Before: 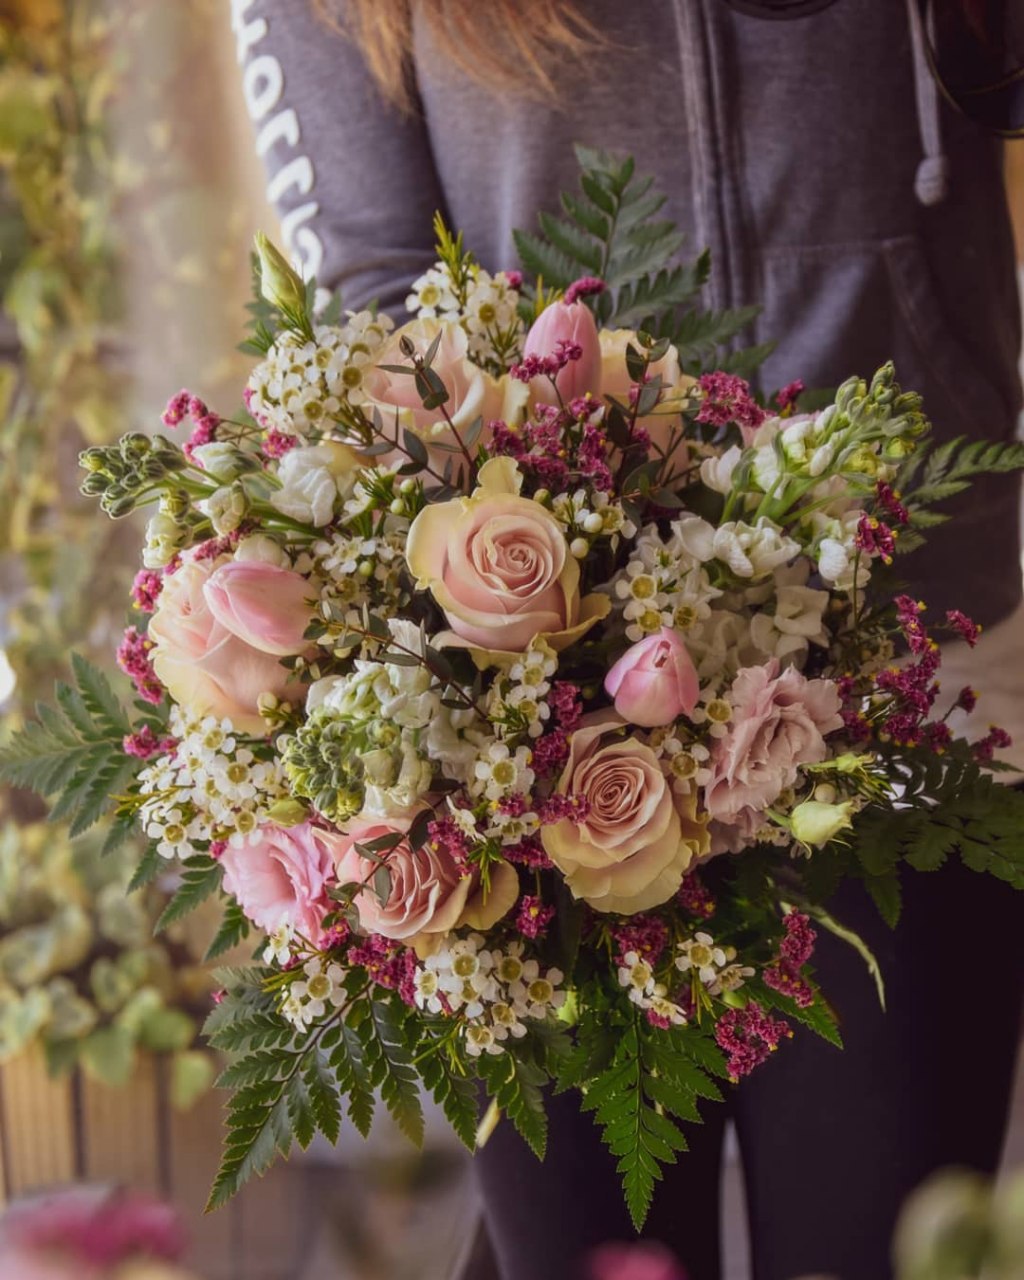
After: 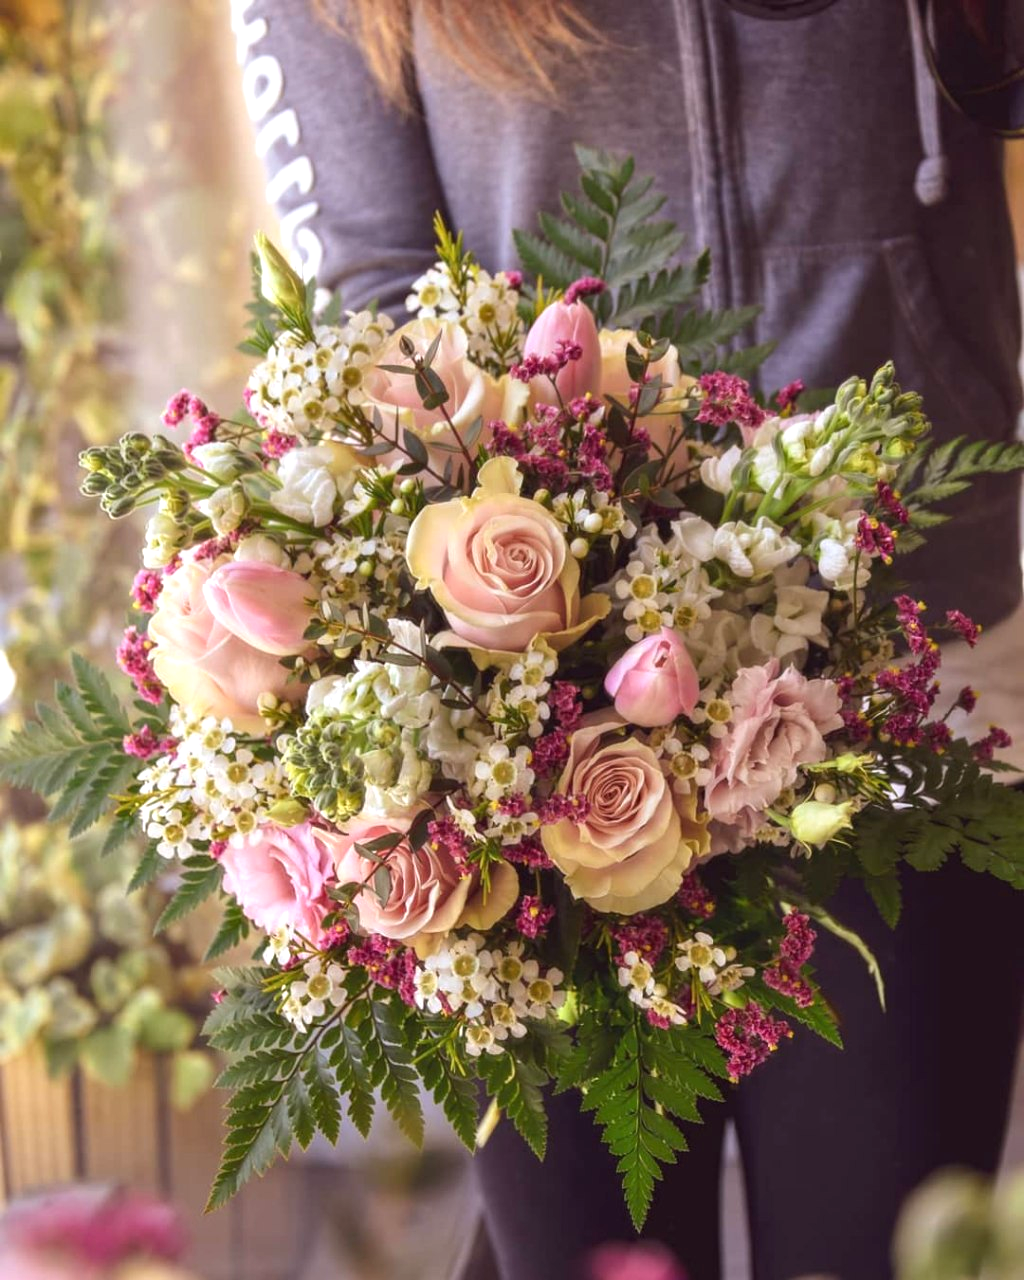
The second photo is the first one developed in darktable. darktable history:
base curve: exposure shift 0, preserve colors none
white balance: red 1.004, blue 1.024
exposure: black level correction 0, exposure 0.7 EV, compensate exposure bias true, compensate highlight preservation false
